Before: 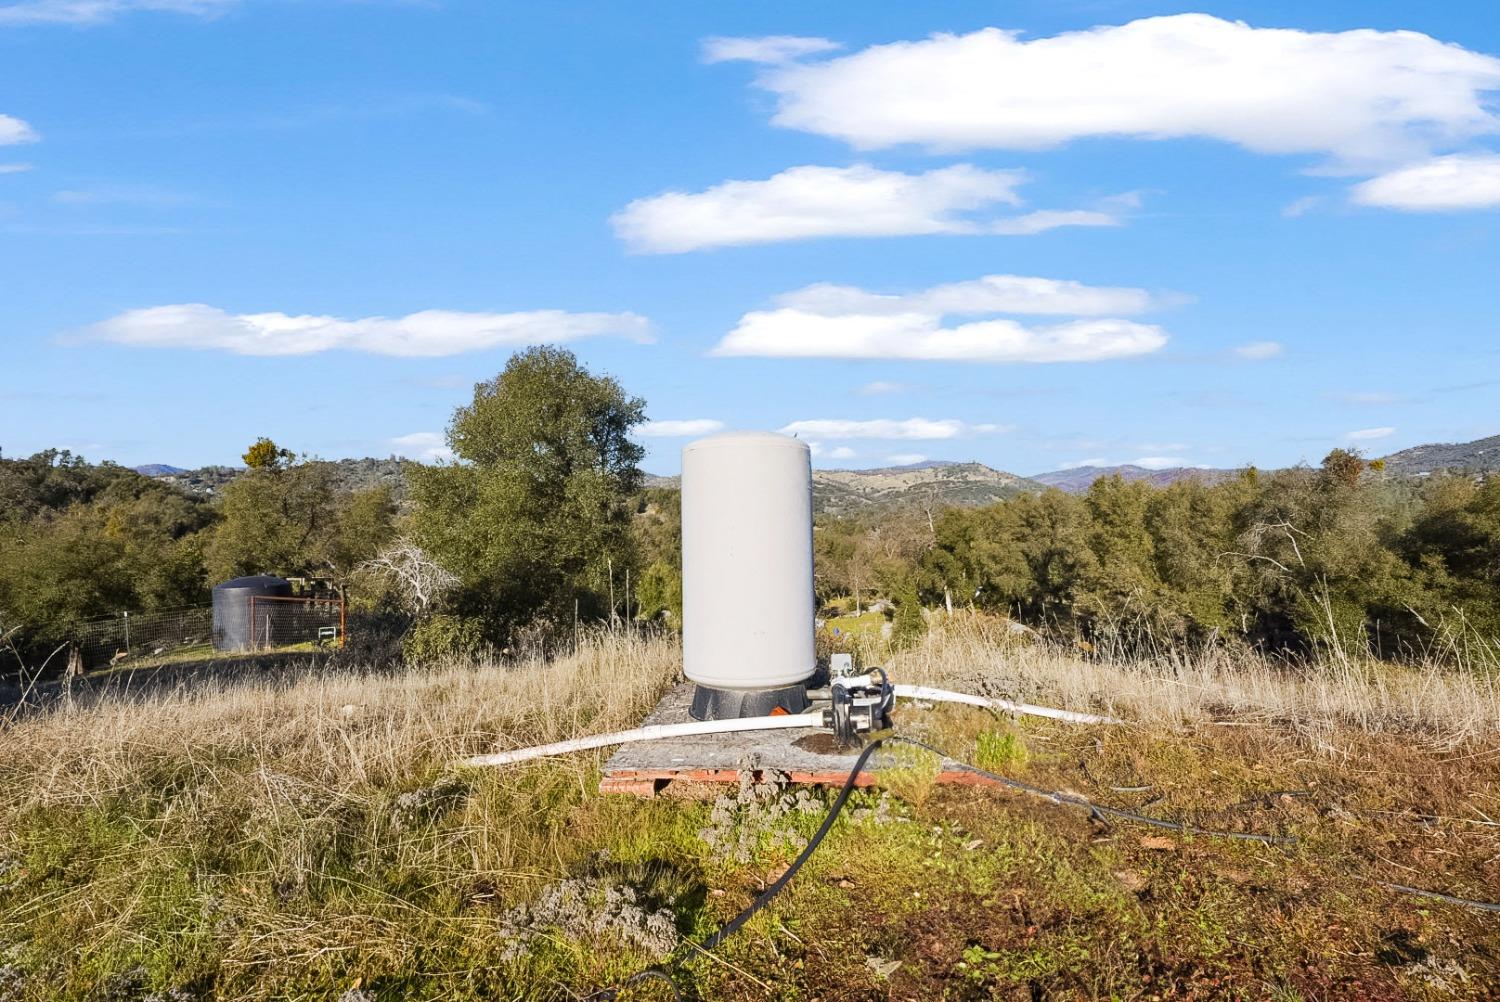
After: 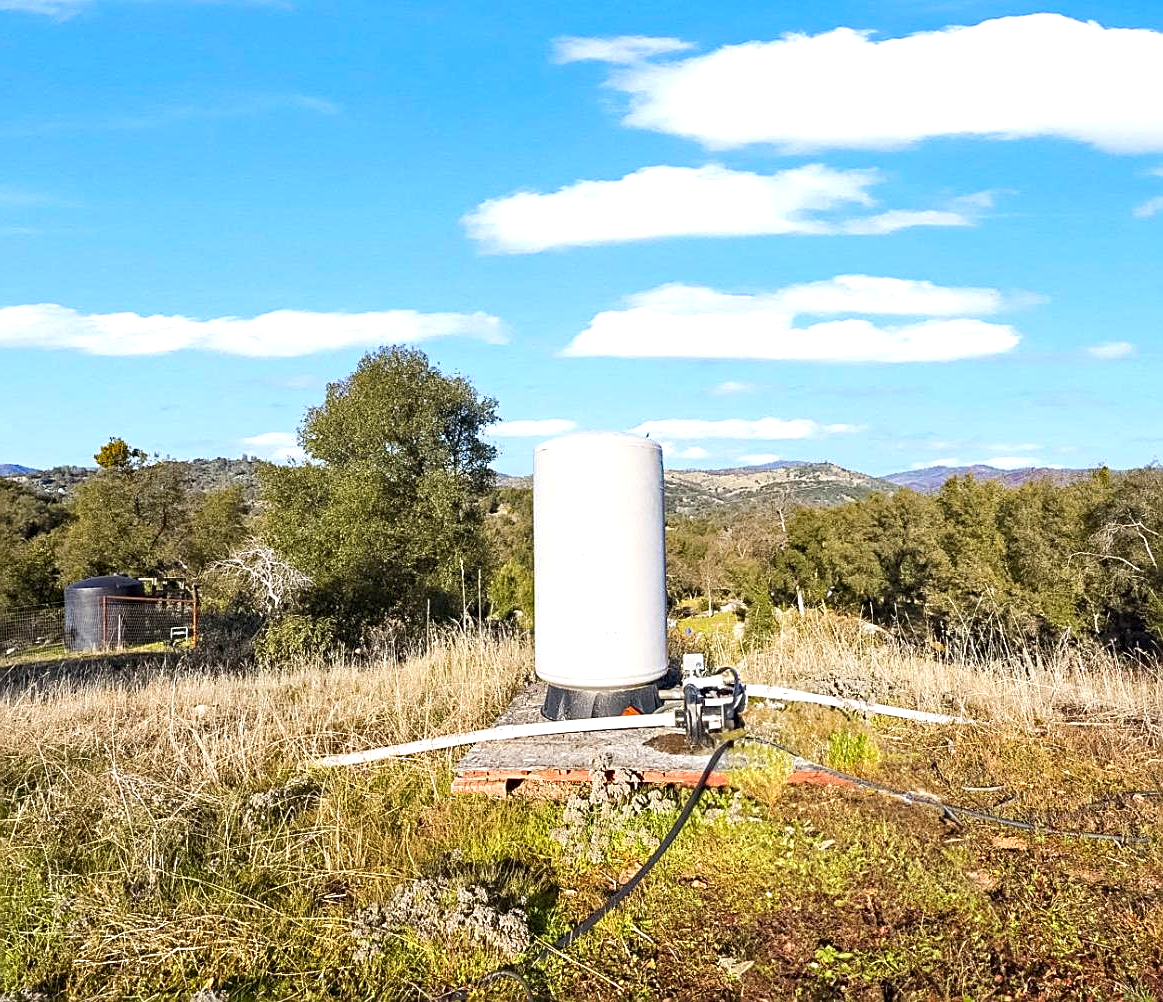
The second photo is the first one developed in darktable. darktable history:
exposure: black level correction 0.001, exposure 0.498 EV, compensate exposure bias true, compensate highlight preservation false
crop: left 9.903%, right 12.535%
sharpen: on, module defaults
tone equalizer: -7 EV 0.117 EV, edges refinement/feathering 500, mask exposure compensation -1.57 EV, preserve details no
haze removal: strength 0.303, distance 0.25, compatibility mode true, adaptive false
